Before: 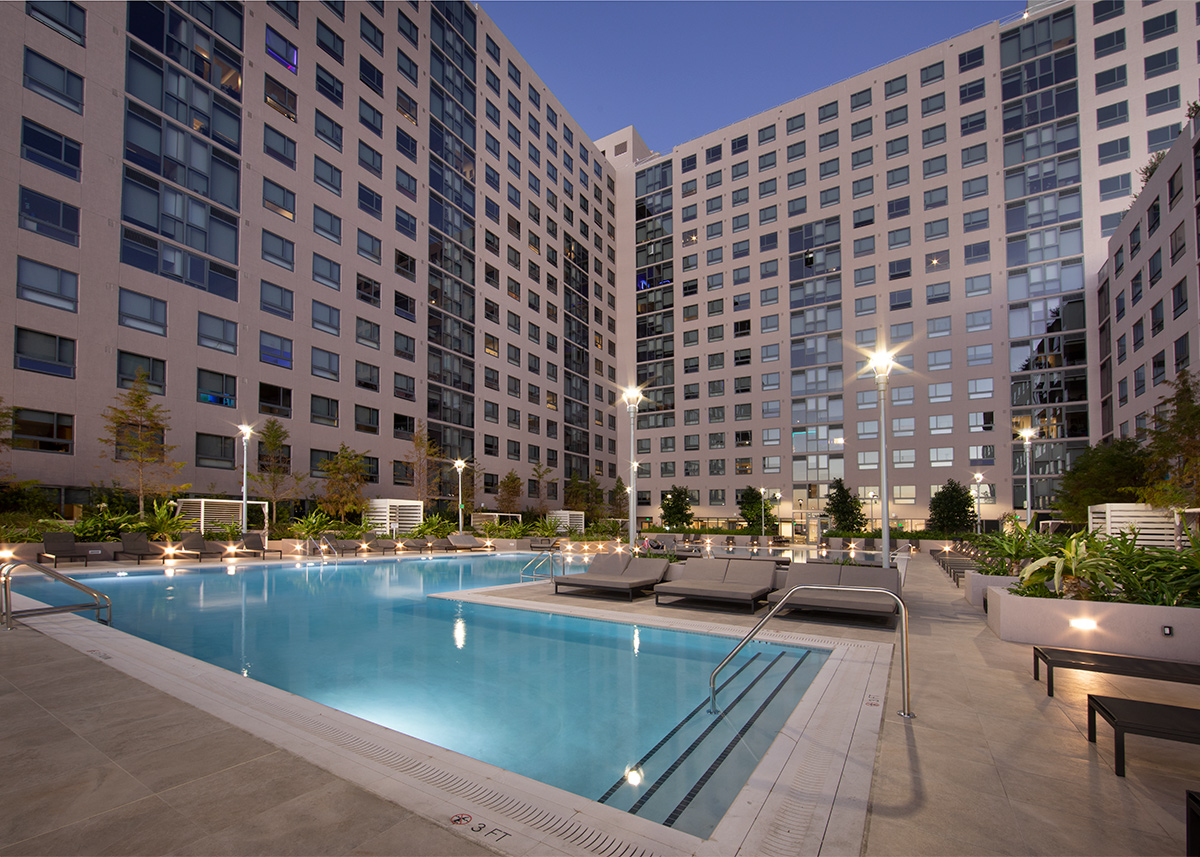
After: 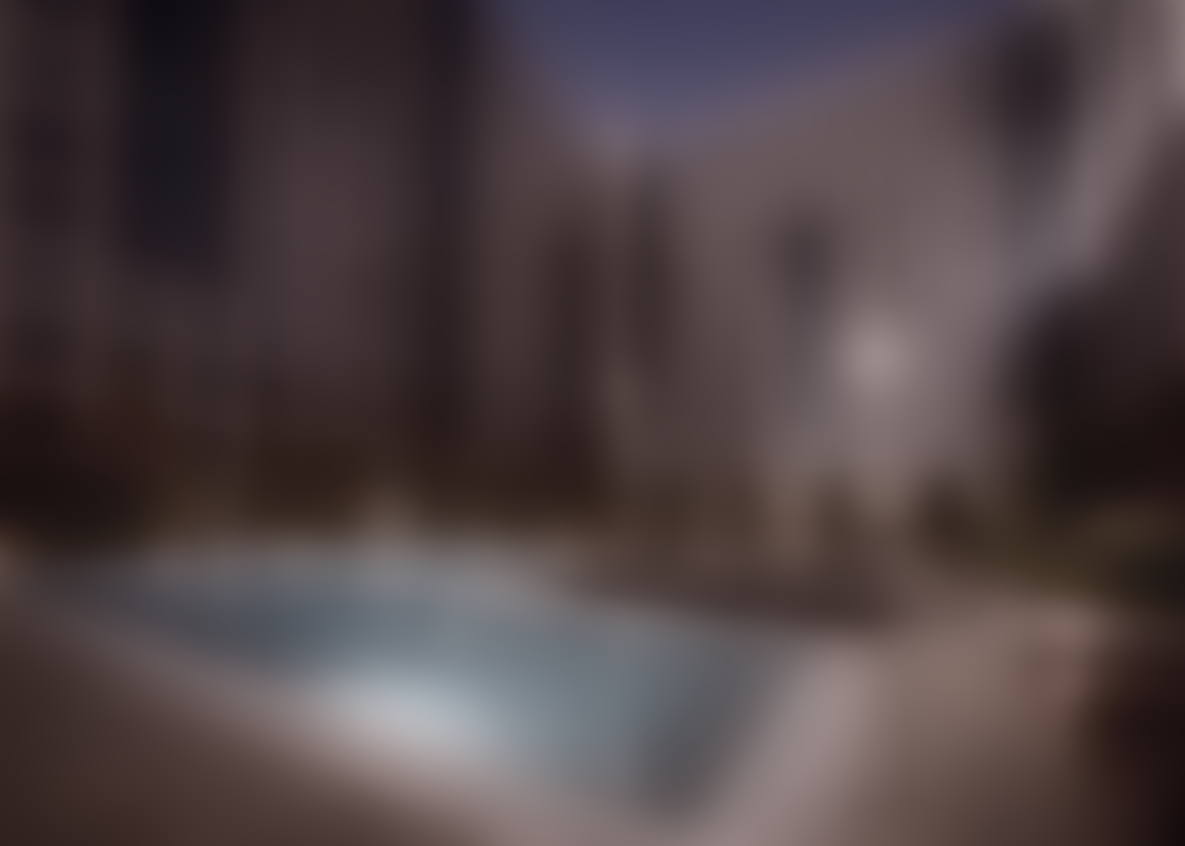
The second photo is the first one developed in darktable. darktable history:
lowpass: radius 31.92, contrast 1.72, brightness -0.98, saturation 0.94
rgb levels: mode RGB, independent channels, levels [[0, 0.474, 1], [0, 0.5, 1], [0, 0.5, 1]]
crop and rotate: angle -0.5°
contrast brightness saturation: brightness 0.18, saturation -0.5
